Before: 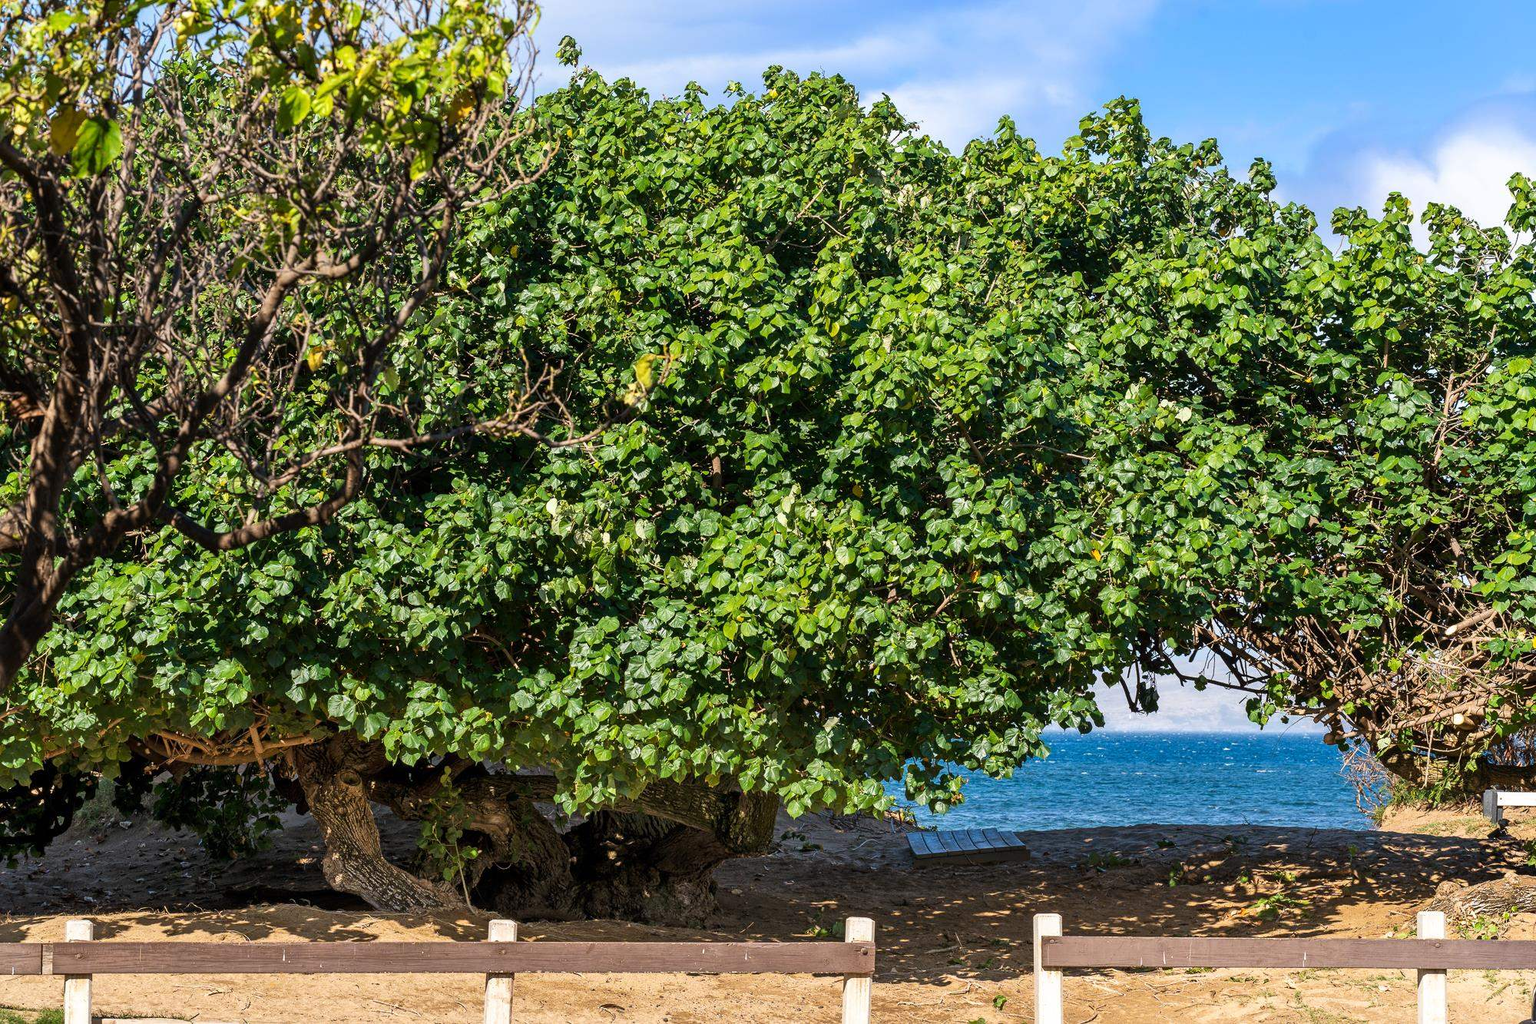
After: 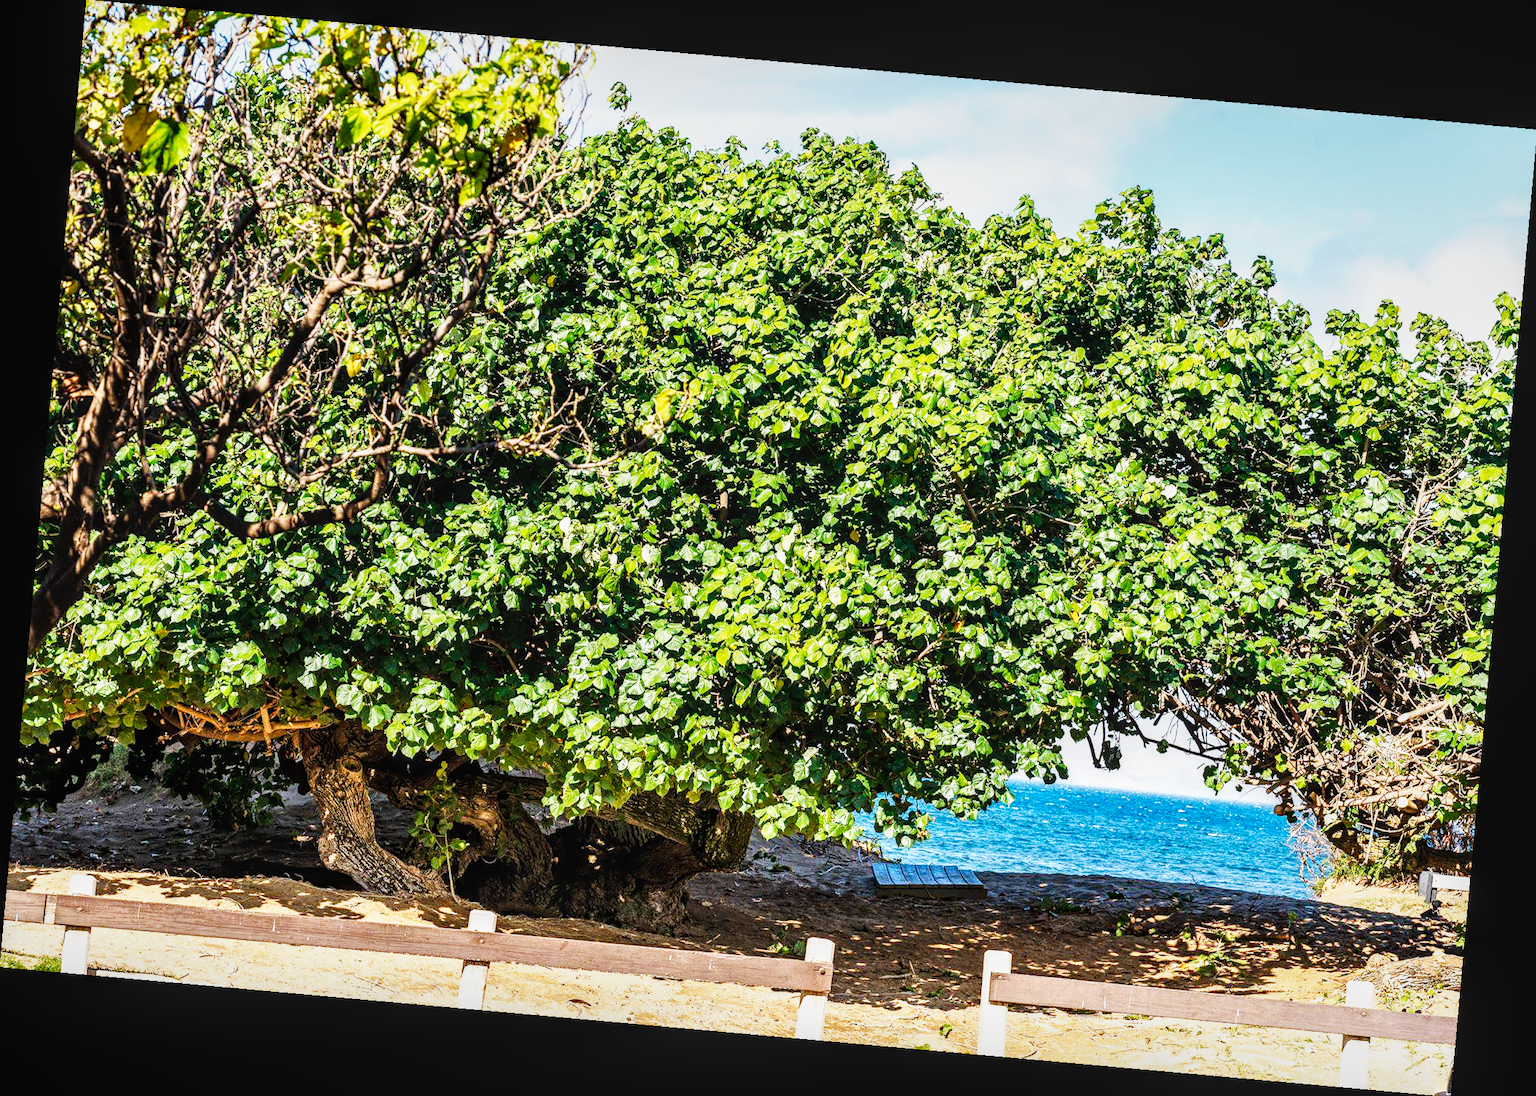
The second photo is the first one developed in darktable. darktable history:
base curve: curves: ch0 [(0, 0) (0.007, 0.004) (0.027, 0.03) (0.046, 0.07) (0.207, 0.54) (0.442, 0.872) (0.673, 0.972) (1, 1)], preserve colors none
local contrast: on, module defaults
rotate and perspective: rotation 5.12°, automatic cropping off
